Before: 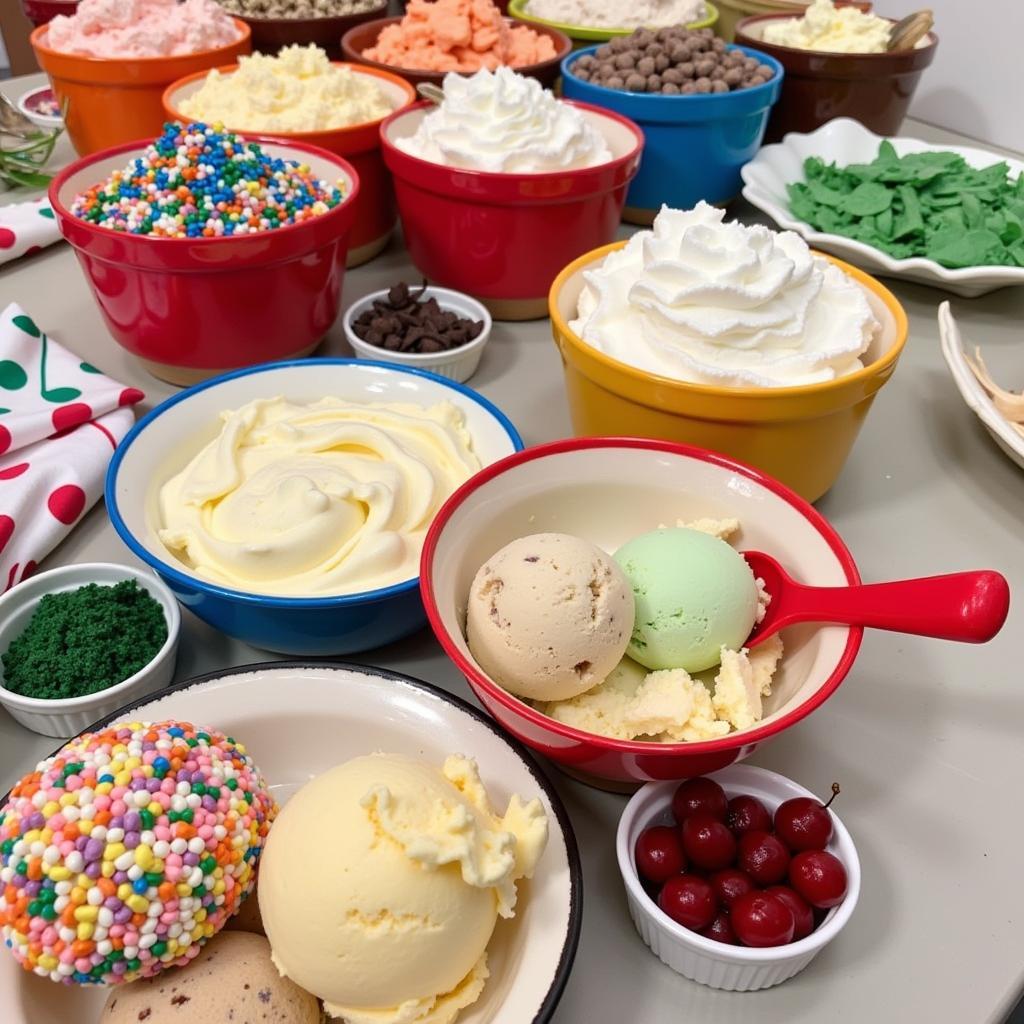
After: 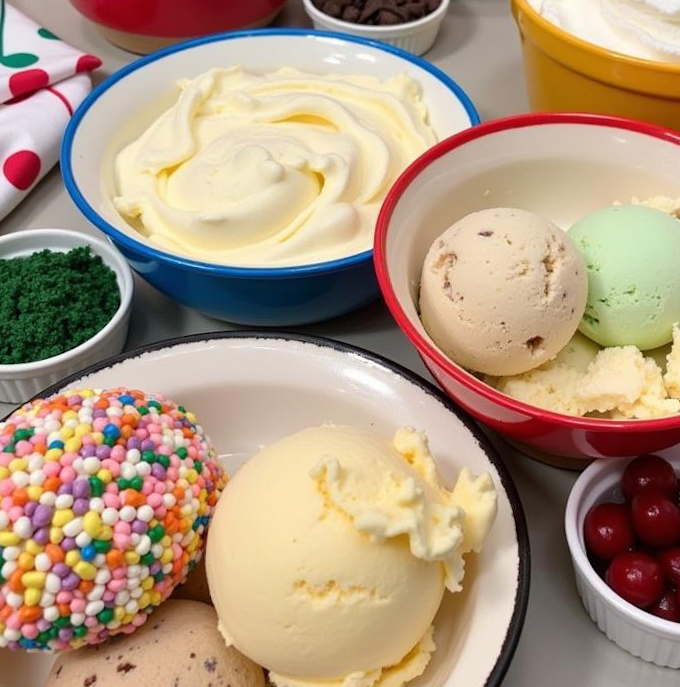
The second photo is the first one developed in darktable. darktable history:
crop and rotate: angle -1.09°, left 3.619%, top 31.59%, right 28.688%
